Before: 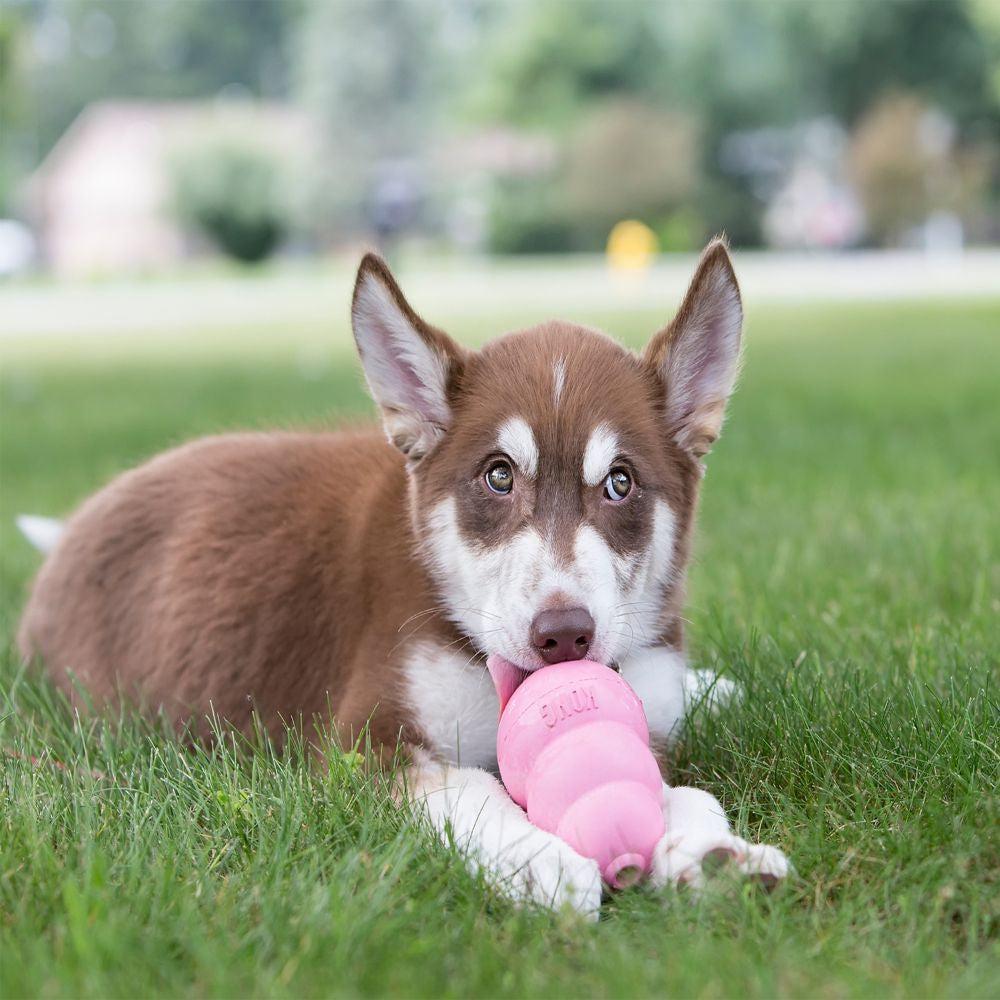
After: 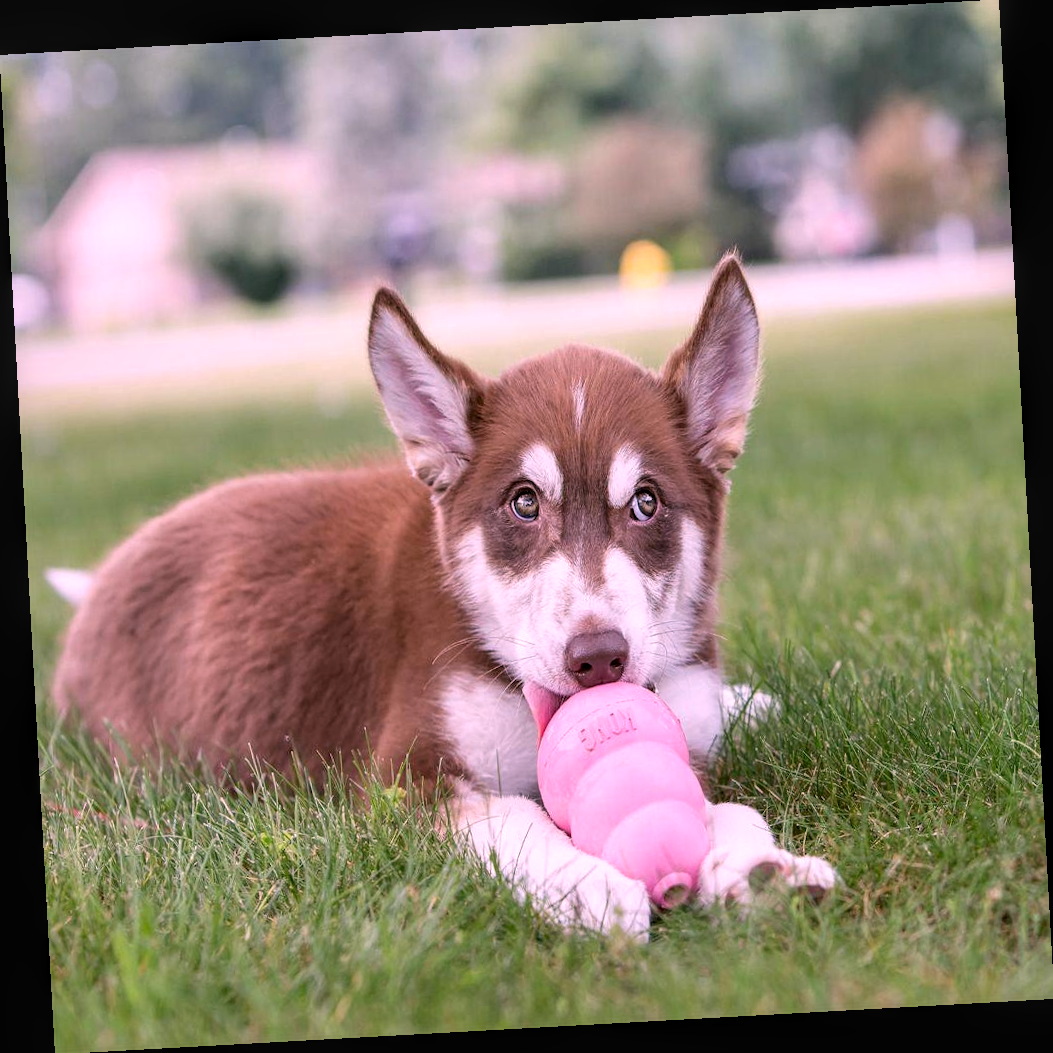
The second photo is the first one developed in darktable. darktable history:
local contrast: on, module defaults
rotate and perspective: rotation -3.18°, automatic cropping off
white balance: red 1.188, blue 1.11
